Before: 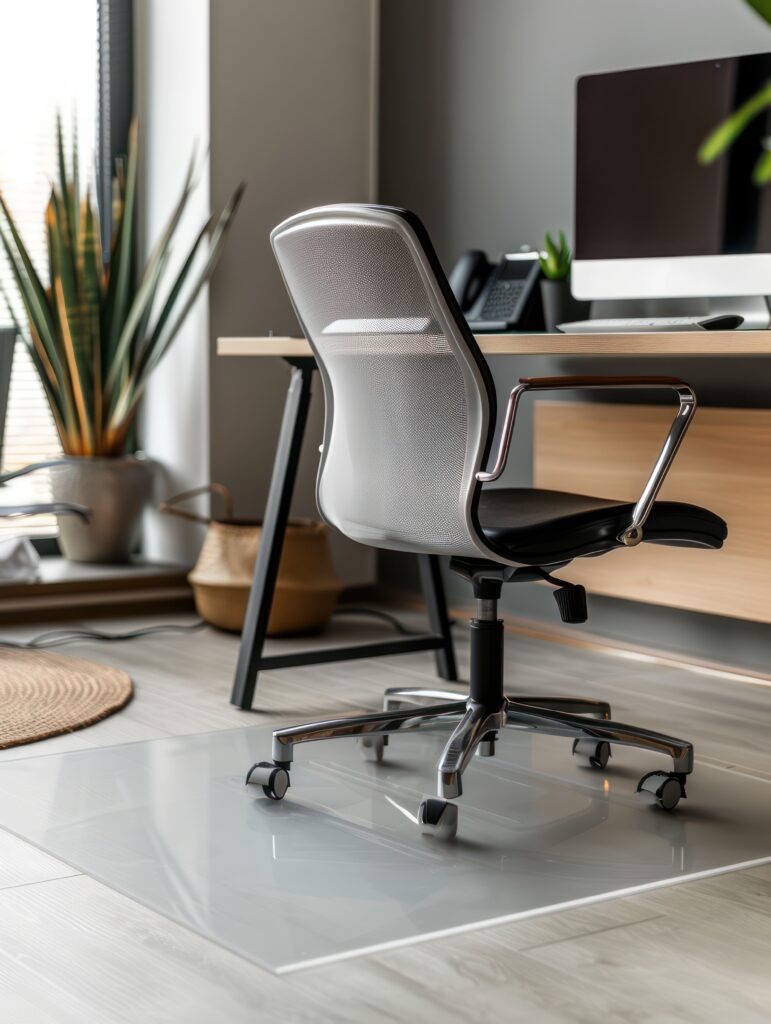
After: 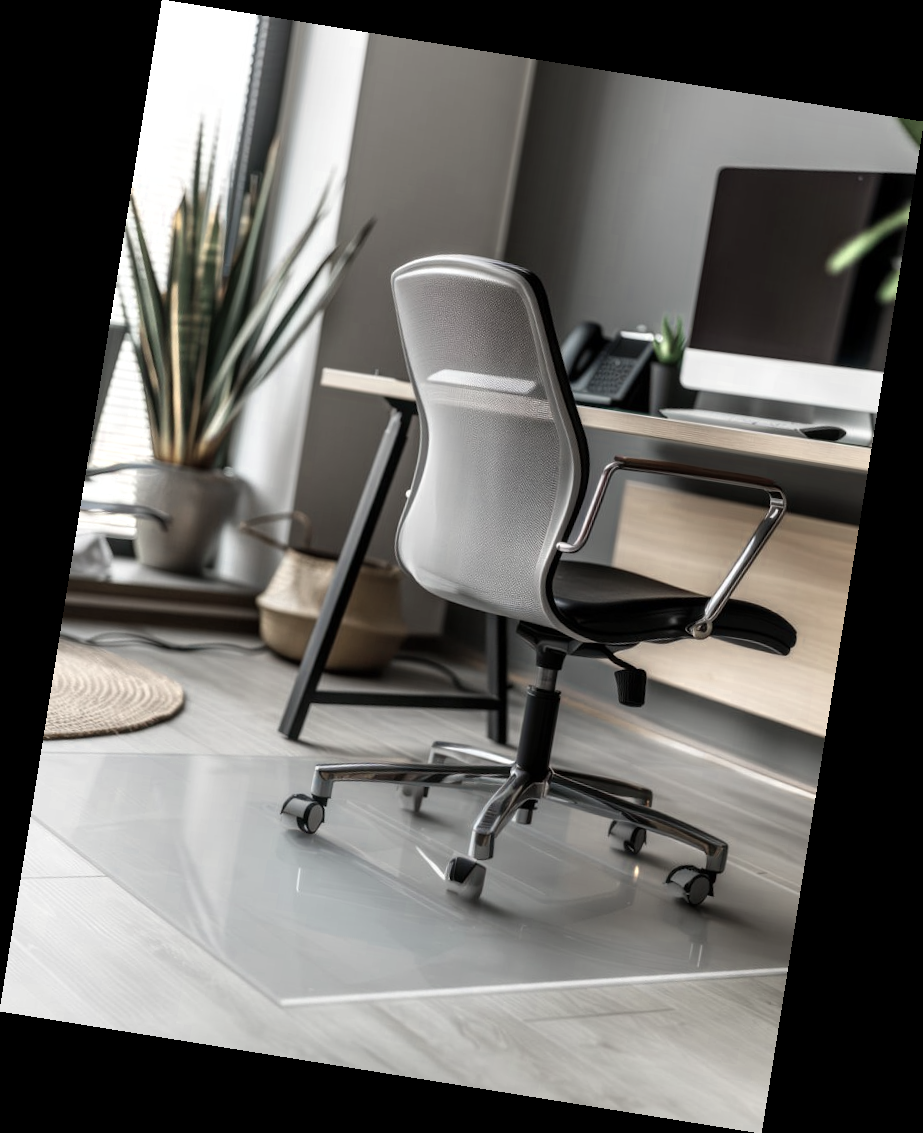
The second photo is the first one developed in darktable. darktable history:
rotate and perspective: rotation 9.12°, automatic cropping off
color zones: curves: ch0 [(0.25, 0.667) (0.758, 0.368)]; ch1 [(0.215, 0.245) (0.761, 0.373)]; ch2 [(0.247, 0.554) (0.761, 0.436)]
